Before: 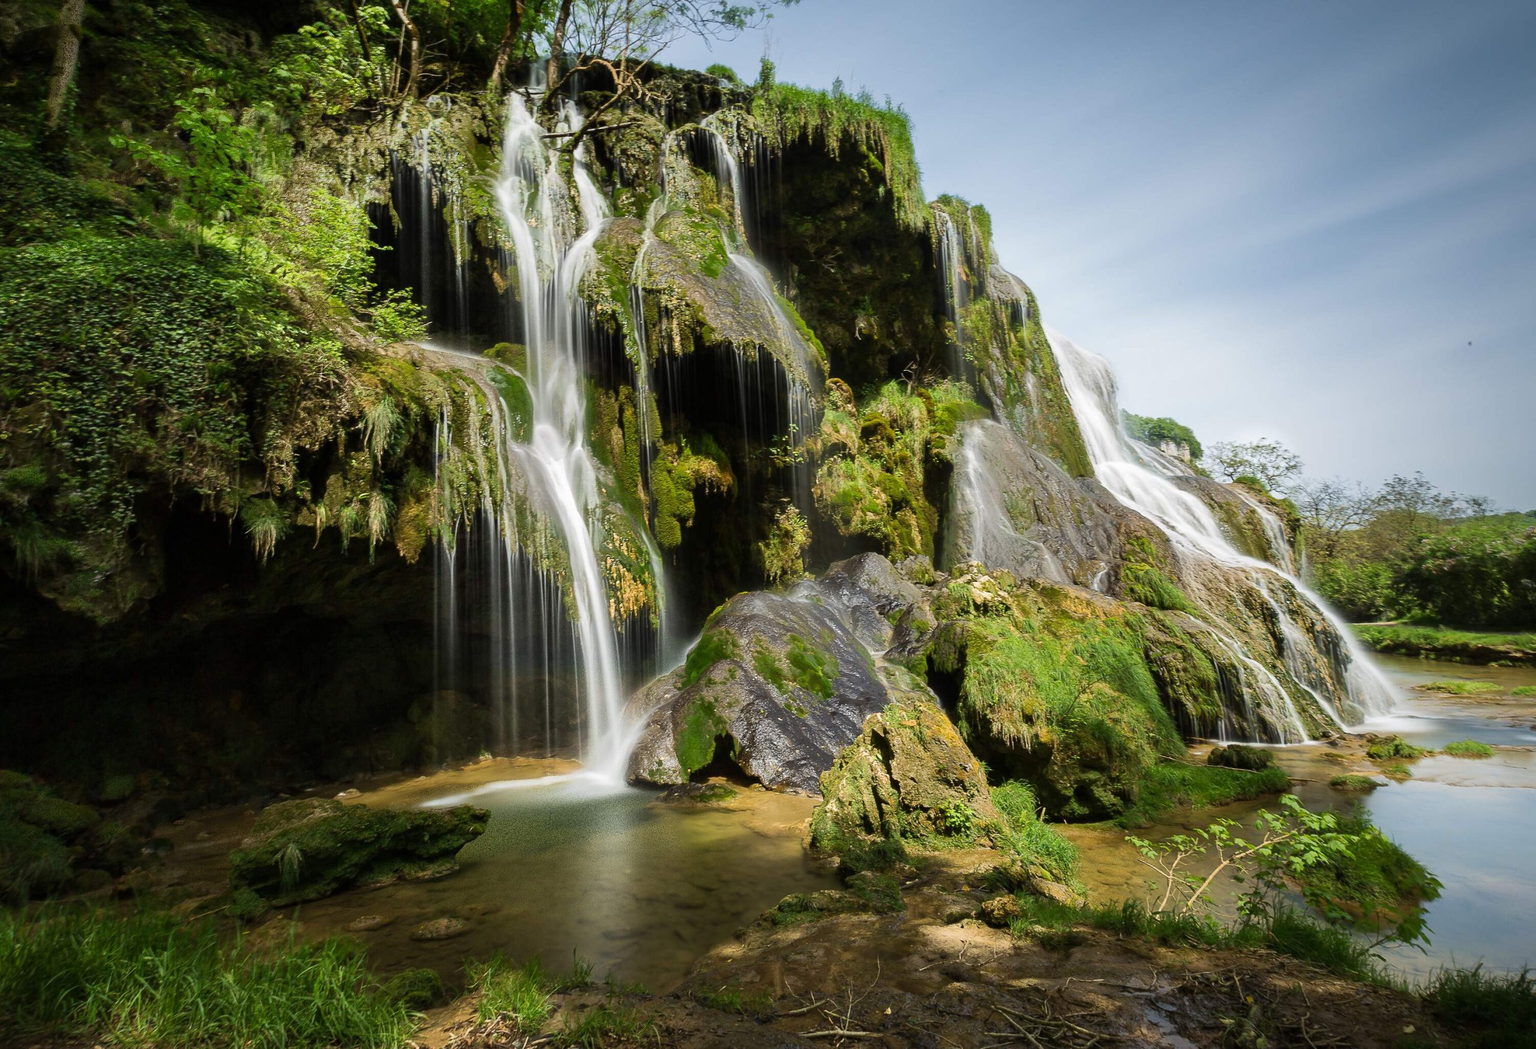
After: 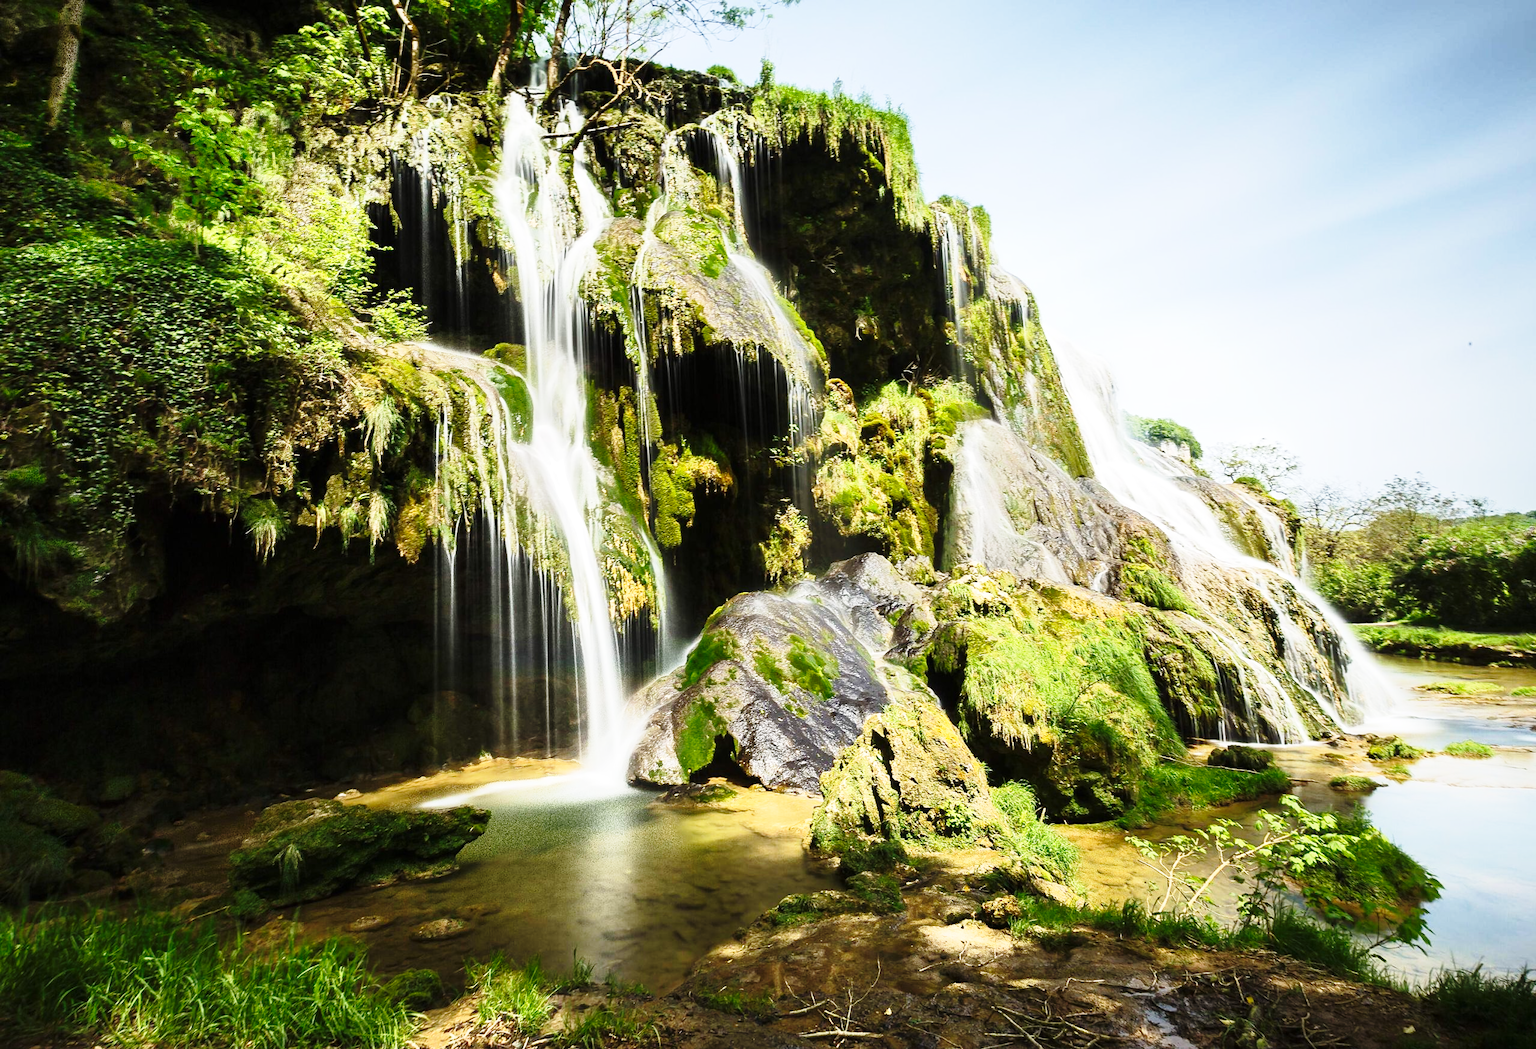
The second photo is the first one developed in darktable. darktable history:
base curve: curves: ch0 [(0, 0) (0.028, 0.03) (0.121, 0.232) (0.46, 0.748) (0.859, 0.968) (1, 1)], preserve colors none
tone equalizer: -8 EV 0.005 EV, -7 EV -0.029 EV, -6 EV 0.024 EV, -5 EV 0.026 EV, -4 EV 0.262 EV, -3 EV 0.628 EV, -2 EV 0.567 EV, -1 EV 0.203 EV, +0 EV 0.045 EV, edges refinement/feathering 500, mask exposure compensation -1.57 EV, preserve details no
